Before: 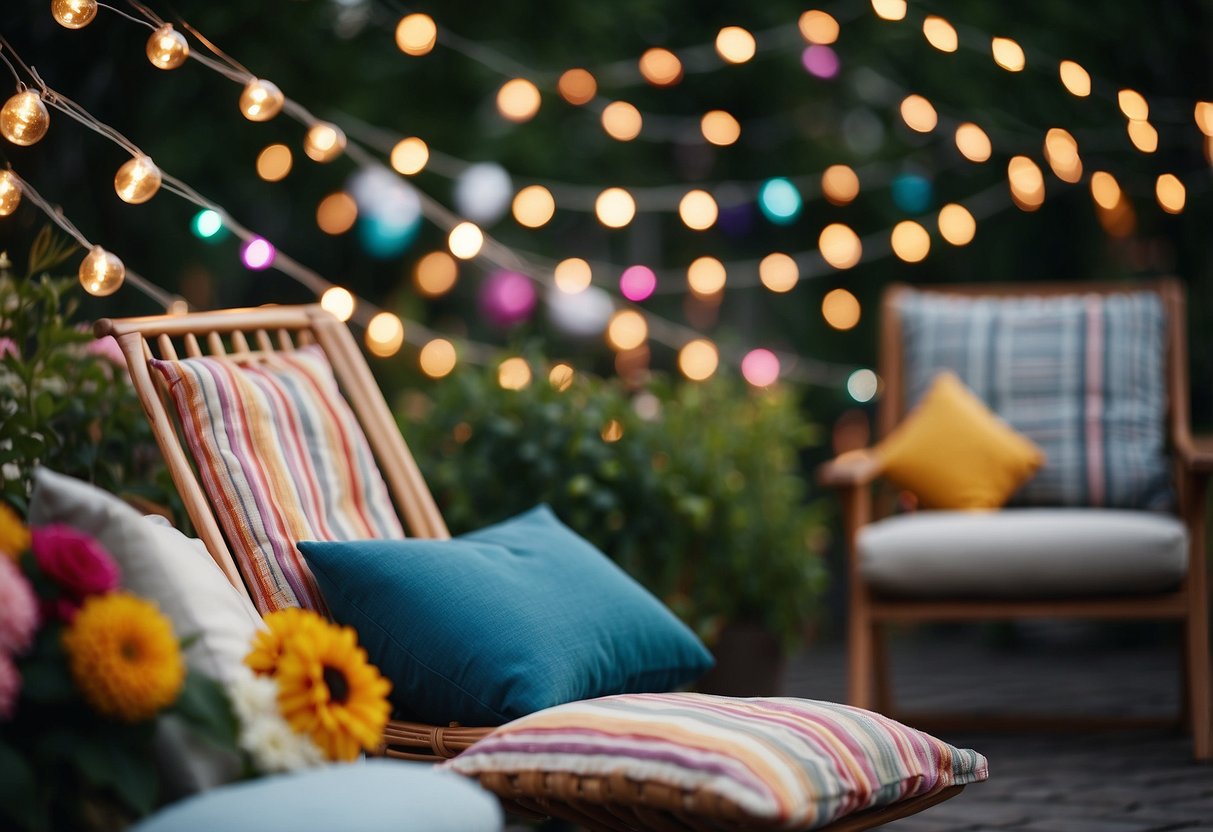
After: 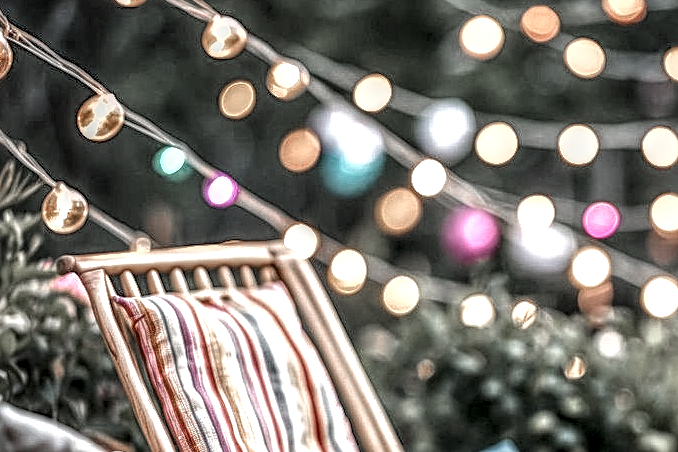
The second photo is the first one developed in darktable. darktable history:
color correction: highlights b* 0.06, saturation 0.605
local contrast: highlights 6%, shadows 3%, detail 298%, midtone range 0.293
sharpen: radius 2.549, amount 0.645
color zones: curves: ch1 [(0, 0.708) (0.088, 0.648) (0.245, 0.187) (0.429, 0.326) (0.571, 0.498) (0.714, 0.5) (0.857, 0.5) (1, 0.708)]
exposure: exposure 0.945 EV, compensate highlight preservation false
crop and rotate: left 3.068%, top 7.618%, right 41.028%, bottom 38.037%
shadows and highlights: low approximation 0.01, soften with gaussian
